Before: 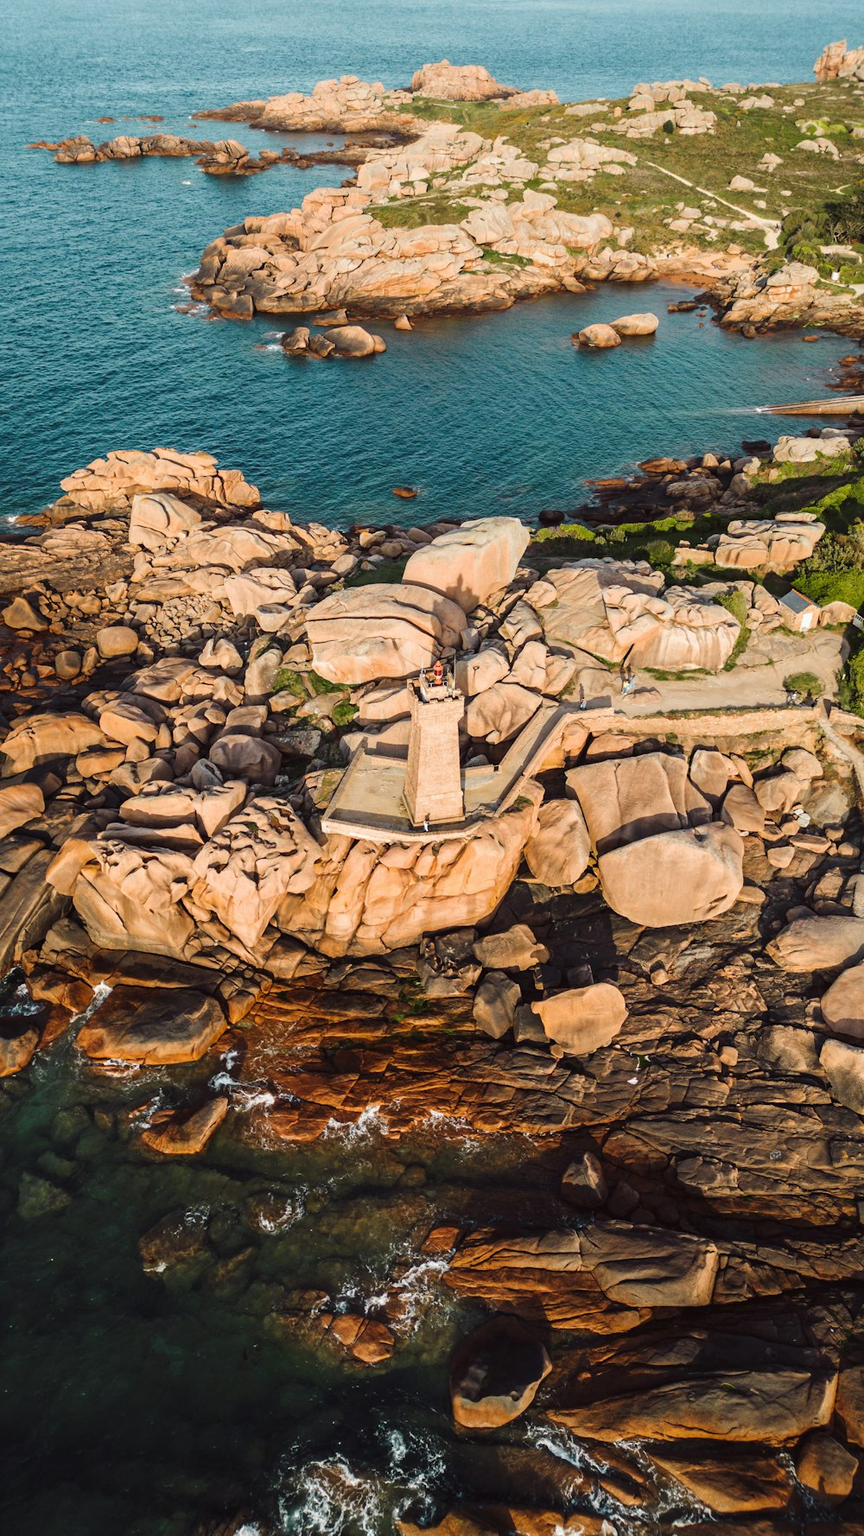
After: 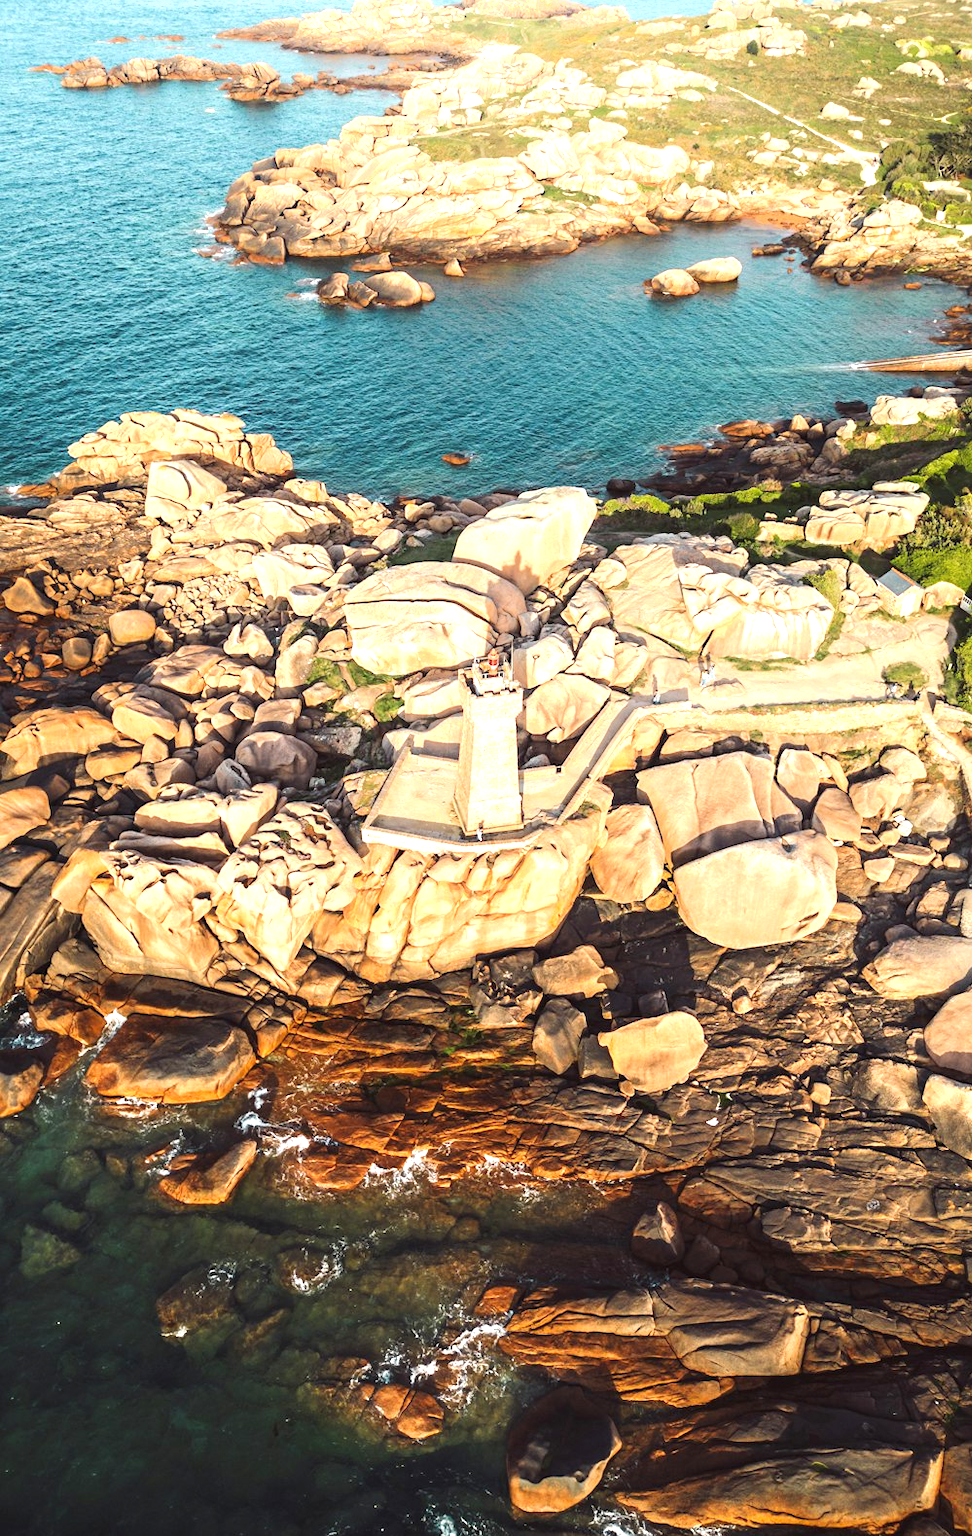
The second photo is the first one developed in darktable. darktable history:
shadows and highlights: shadows -22.39, highlights 46.47, soften with gaussian
crop and rotate: top 5.561%, bottom 5.59%
exposure: black level correction 0, exposure 1 EV, compensate highlight preservation false
